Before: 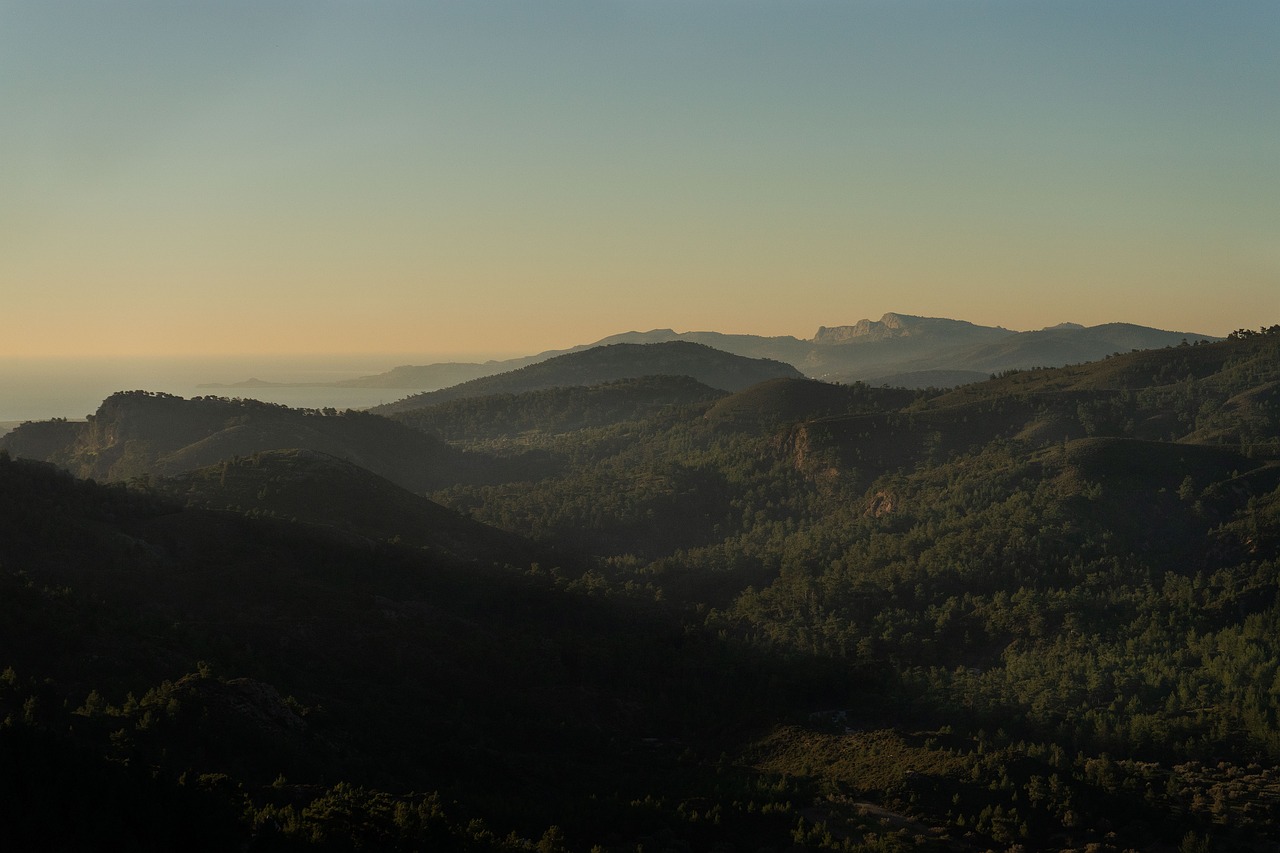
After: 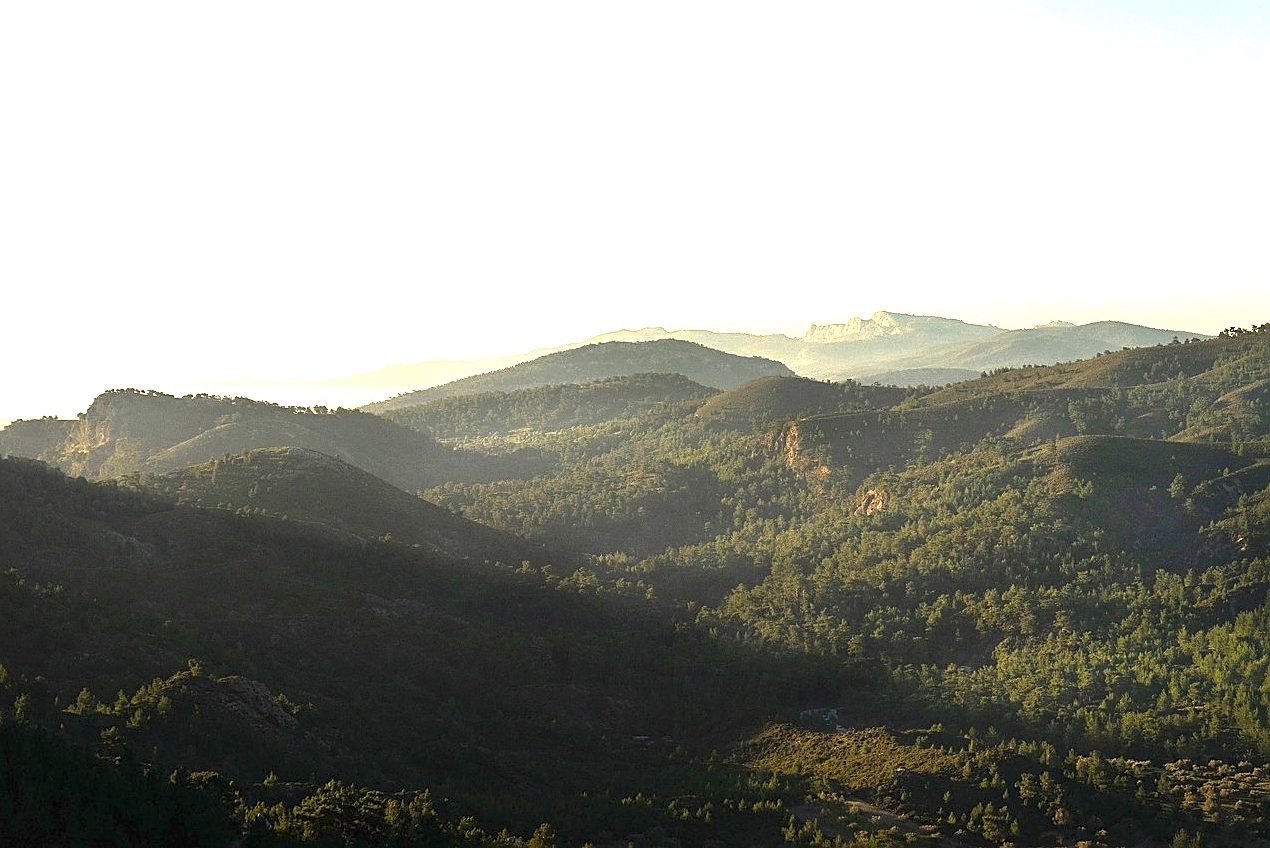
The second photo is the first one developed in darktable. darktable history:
crop and rotate: left 0.78%, top 0.261%, bottom 0.271%
sharpen: on, module defaults
contrast brightness saturation: saturation -0.094
color balance rgb: perceptual saturation grading › global saturation 19.876%, perceptual brilliance grading › global brilliance 17.659%, global vibrance 5.906%
exposure: black level correction 0, exposure 1.964 EV, compensate highlight preservation false
